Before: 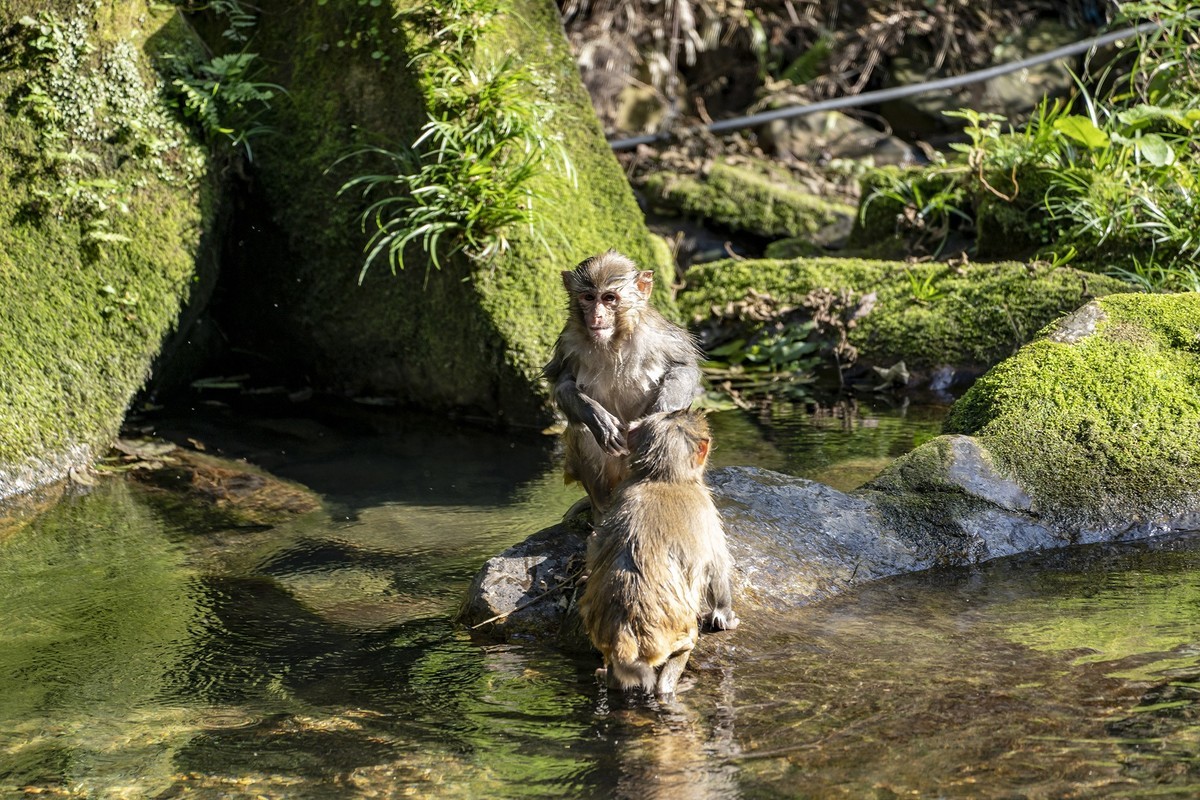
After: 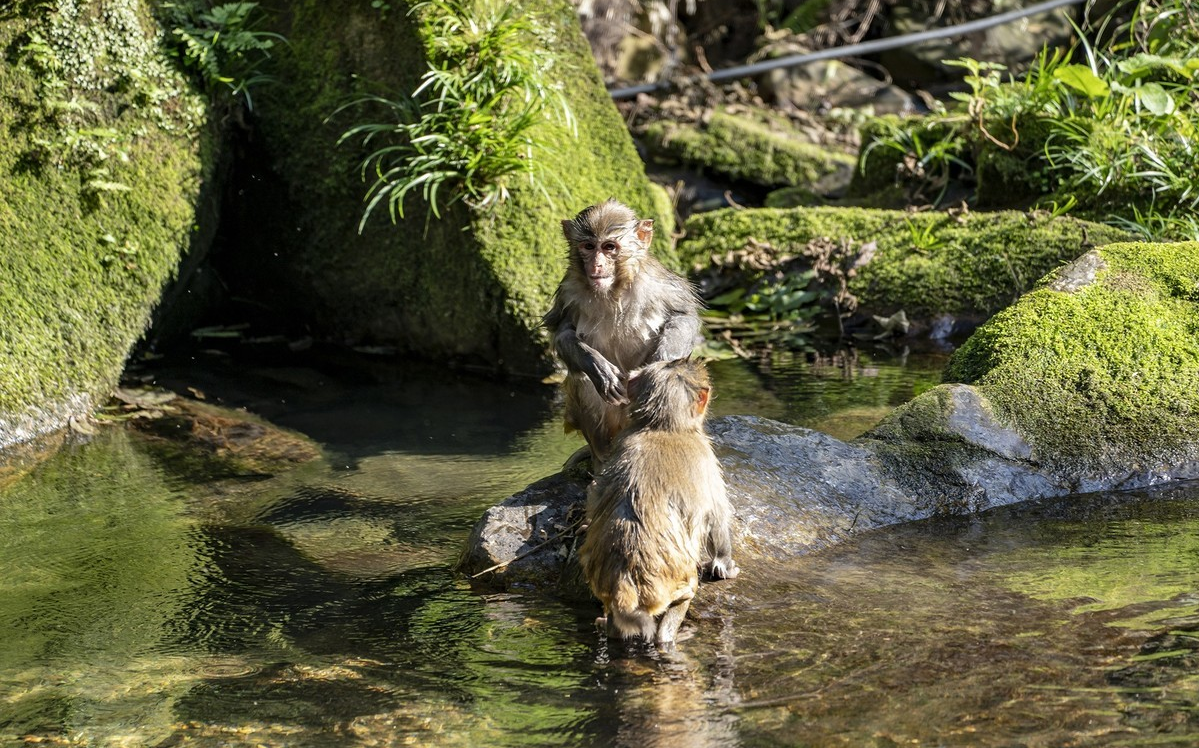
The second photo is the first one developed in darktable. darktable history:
crop and rotate: top 6.385%
